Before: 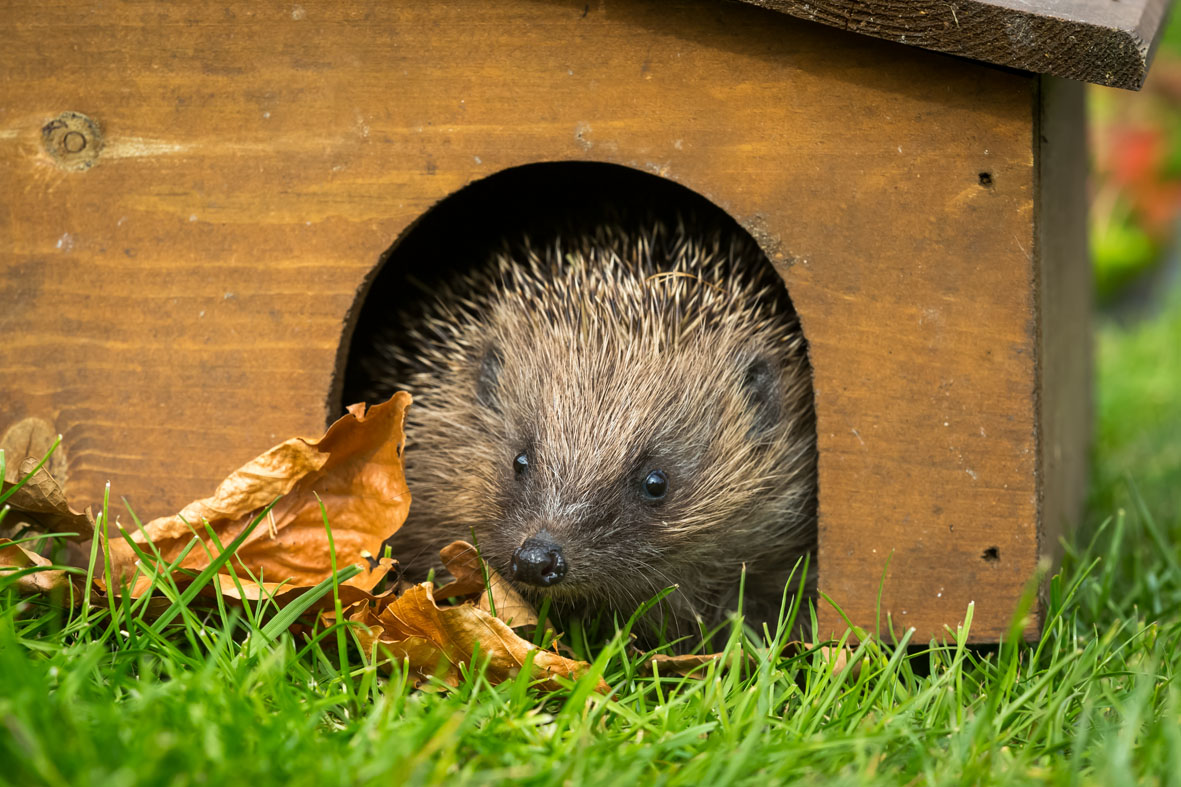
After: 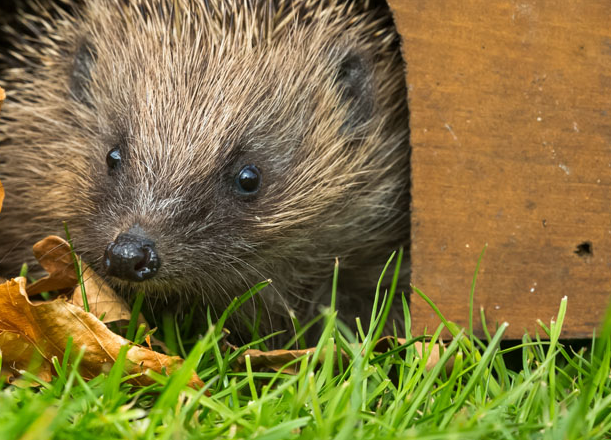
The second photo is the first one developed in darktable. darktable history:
crop: left 34.479%, top 38.822%, right 13.718%, bottom 5.172%
exposure: compensate highlight preservation false
